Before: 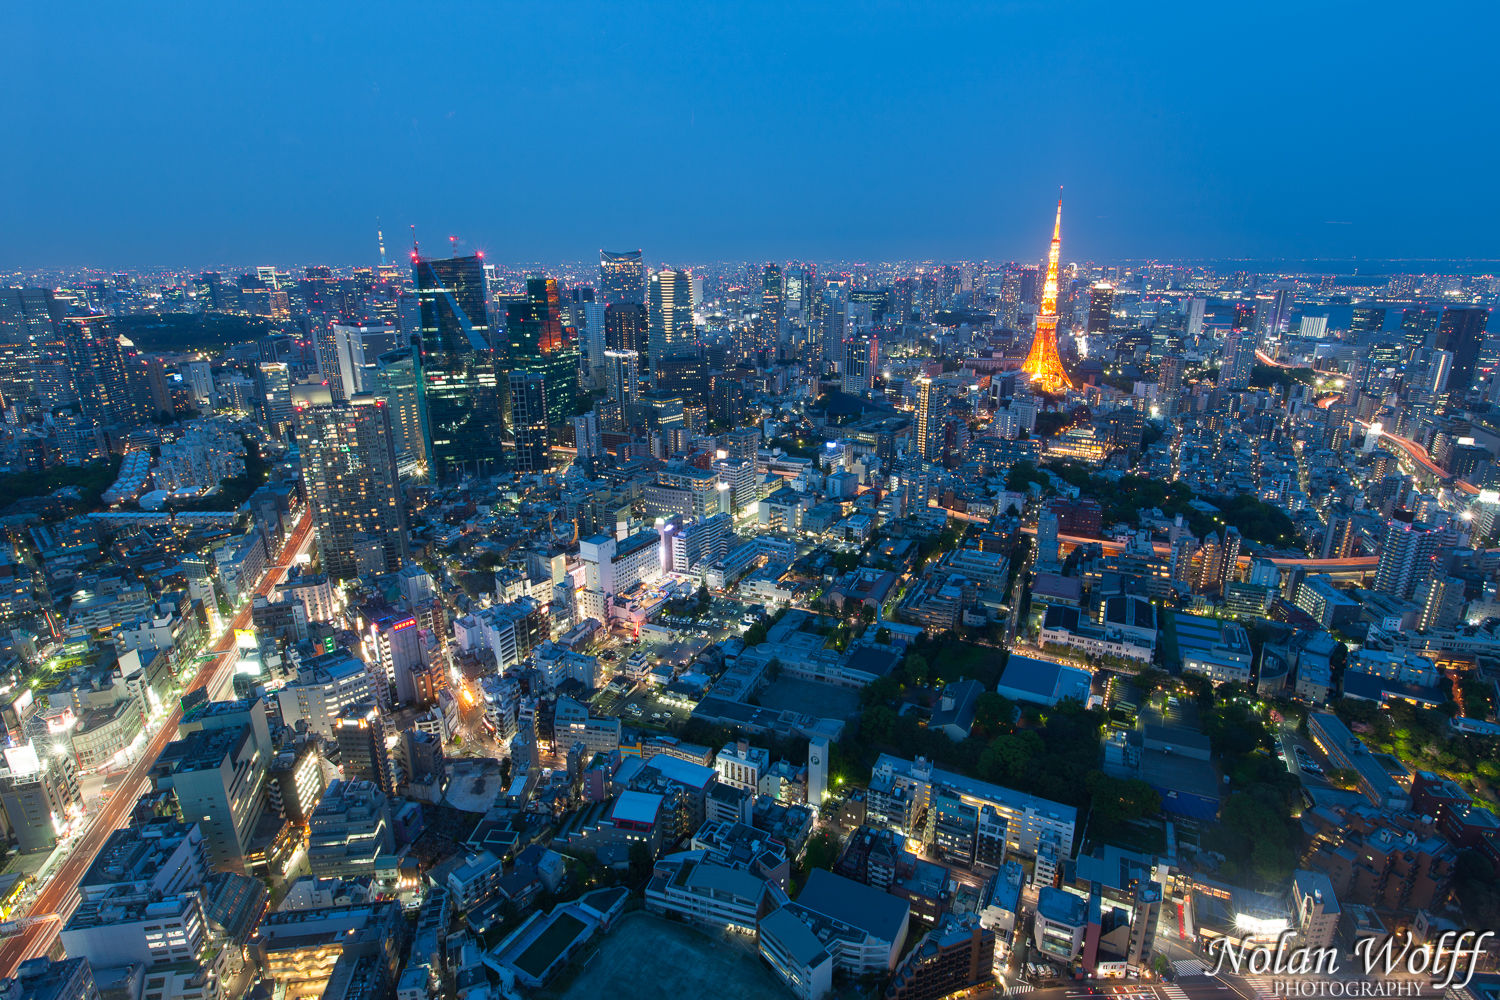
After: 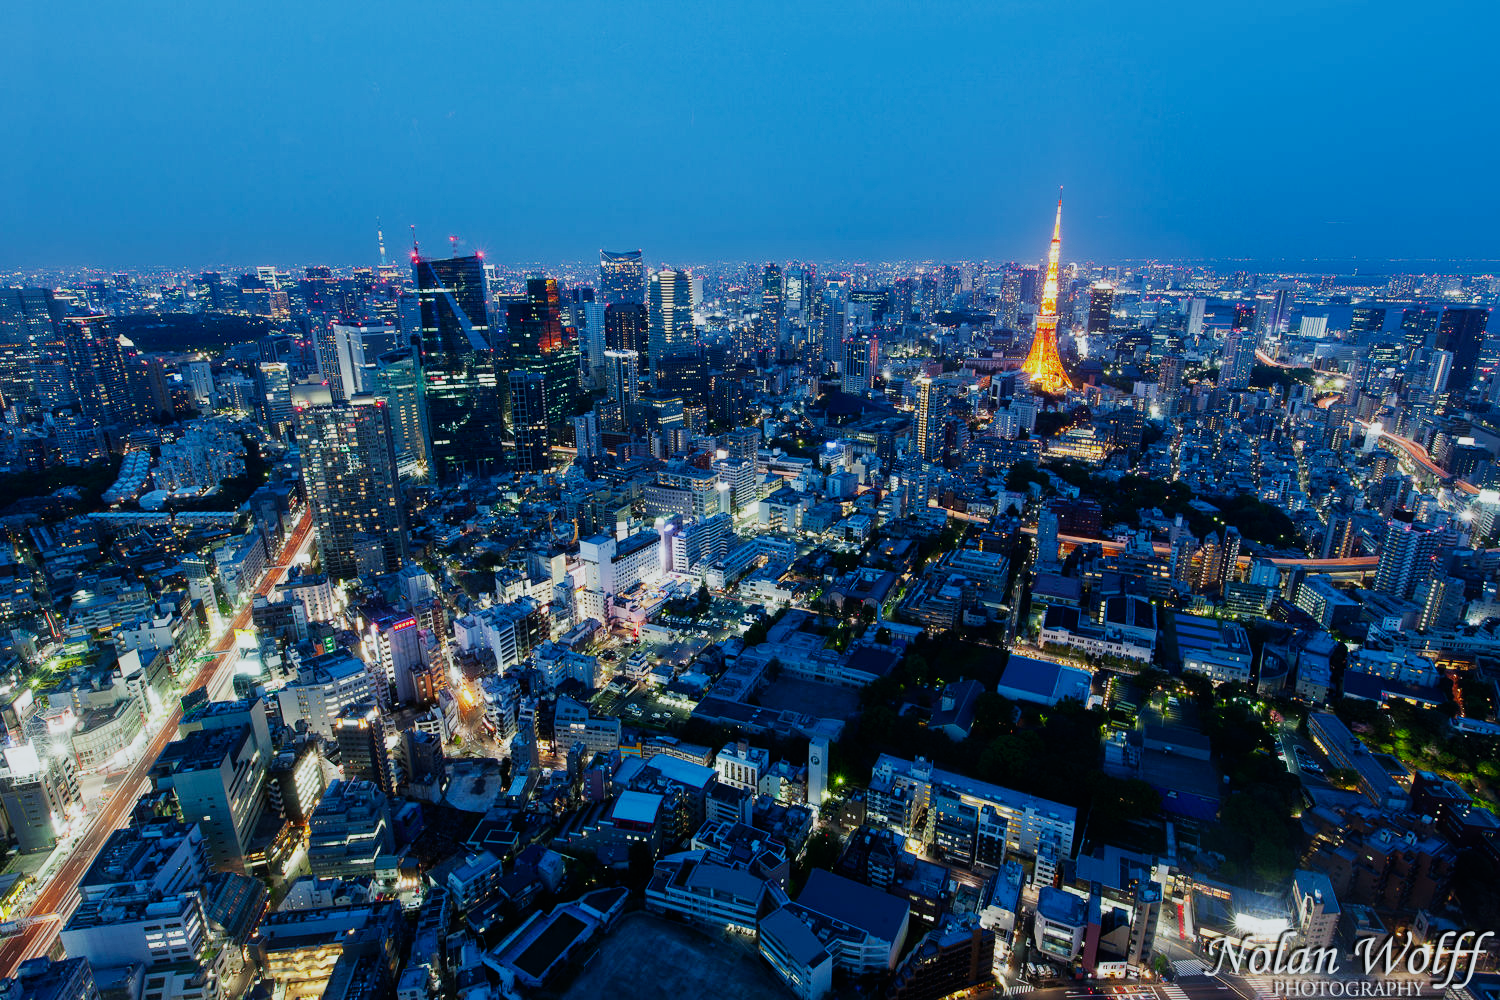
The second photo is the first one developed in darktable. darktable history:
sigmoid: contrast 1.69, skew -0.23, preserve hue 0%, red attenuation 0.1, red rotation 0.035, green attenuation 0.1, green rotation -0.017, blue attenuation 0.15, blue rotation -0.052, base primaries Rec2020
white balance: red 0.925, blue 1.046
